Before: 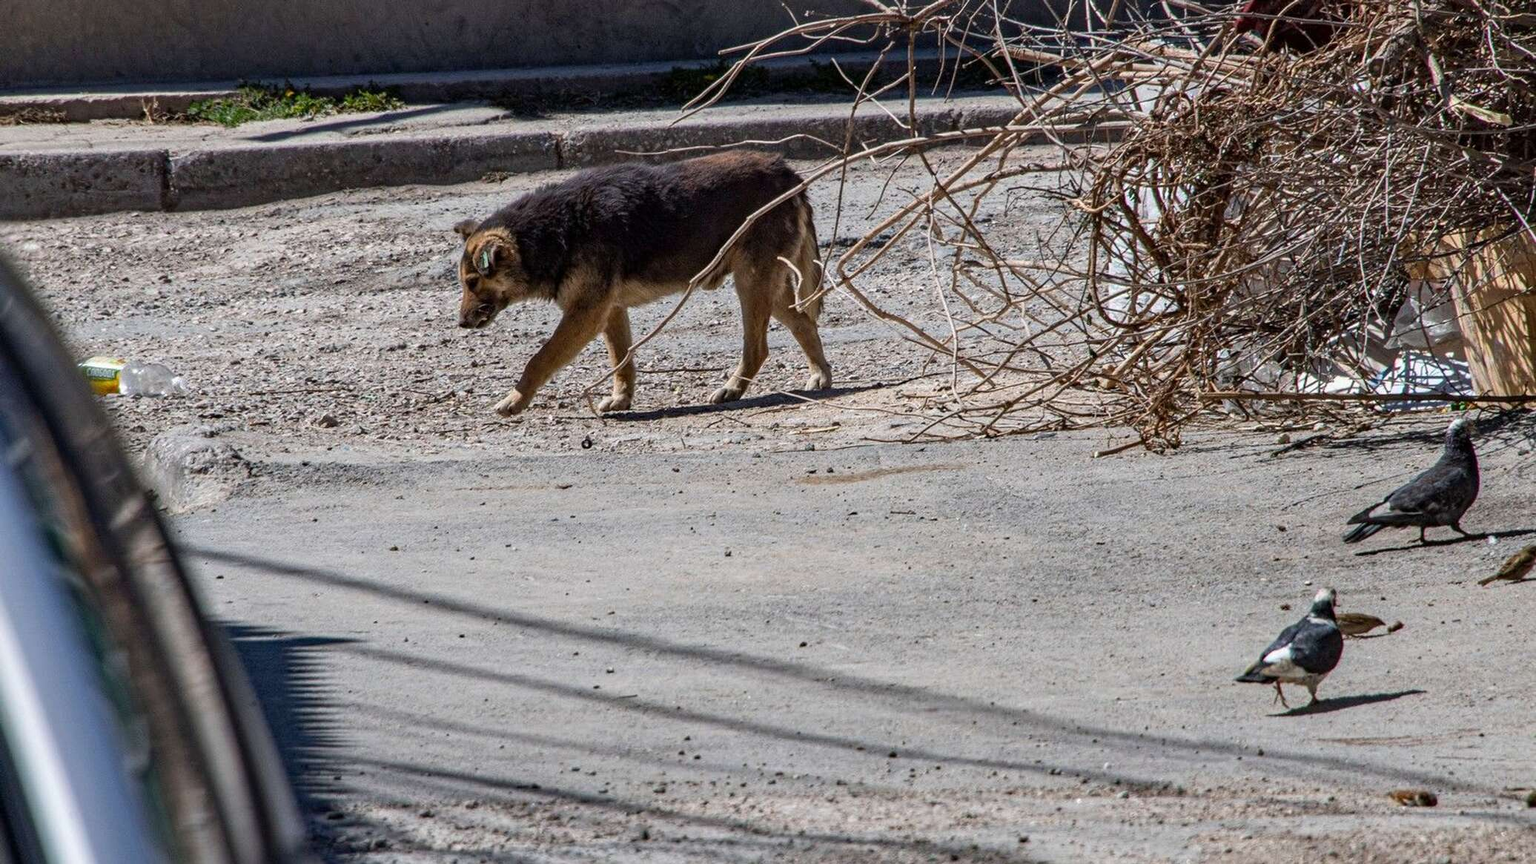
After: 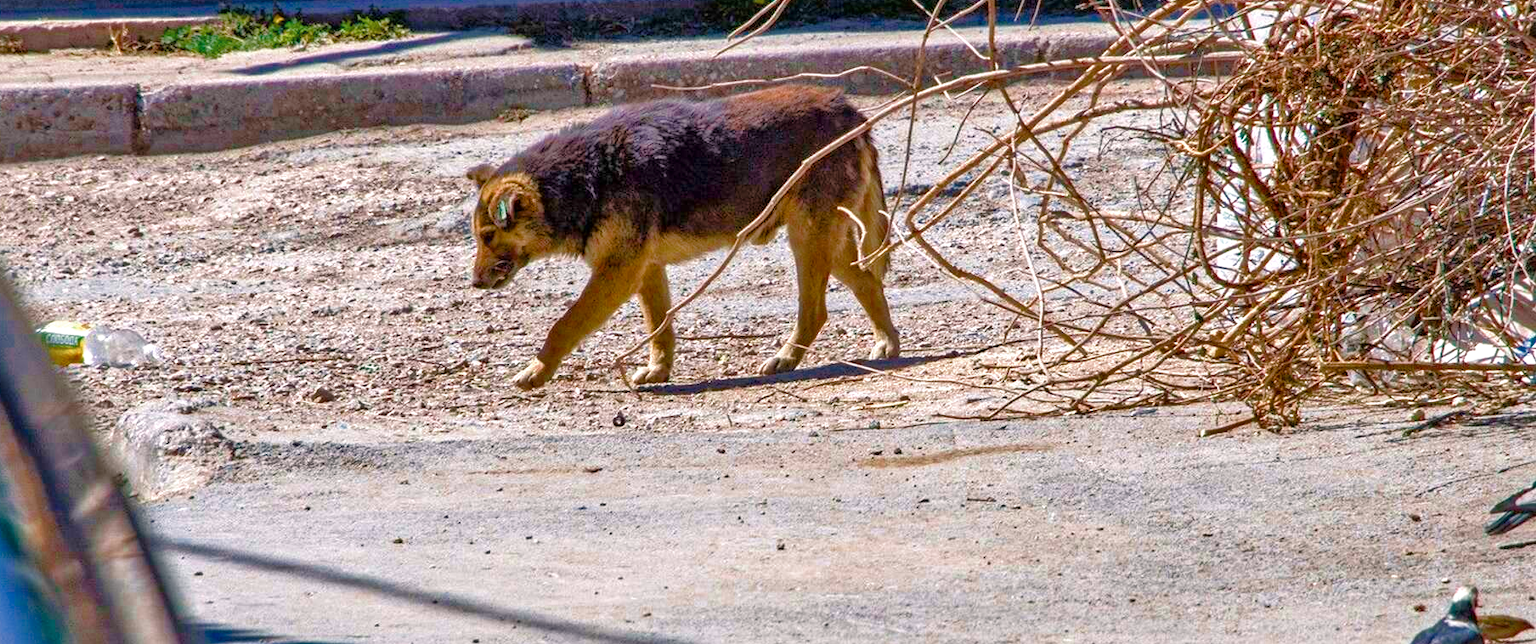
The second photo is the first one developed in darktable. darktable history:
color zones: curves: ch0 [(0, 0.5) (0.125, 0.4) (0.25, 0.5) (0.375, 0.4) (0.5, 0.4) (0.625, 0.35) (0.75, 0.35) (0.875, 0.5)]; ch1 [(0, 0.35) (0.125, 0.45) (0.25, 0.35) (0.375, 0.35) (0.5, 0.35) (0.625, 0.35) (0.75, 0.45) (0.875, 0.35)]; ch2 [(0, 0.6) (0.125, 0.5) (0.25, 0.5) (0.375, 0.6) (0.5, 0.6) (0.625, 0.5) (0.75, 0.5) (0.875, 0.5)]
exposure: black level correction -0.002, exposure 0.534 EV, compensate highlight preservation false
velvia: on, module defaults
local contrast: mode bilateral grid, contrast 25, coarseness 50, detail 121%, midtone range 0.2
crop: left 3.083%, top 8.886%, right 9.646%, bottom 25.914%
color balance rgb: highlights gain › chroma 0.916%, highlights gain › hue 24.69°, linear chroma grading › global chroma 49.648%, perceptual saturation grading › global saturation 20%, perceptual saturation grading › highlights -24.809%, perceptual saturation grading › shadows 49.895%, global vibrance 20%
tone equalizer: -7 EV 0.154 EV, -6 EV 0.6 EV, -5 EV 1.17 EV, -4 EV 1.31 EV, -3 EV 1.15 EV, -2 EV 0.6 EV, -1 EV 0.151 EV
